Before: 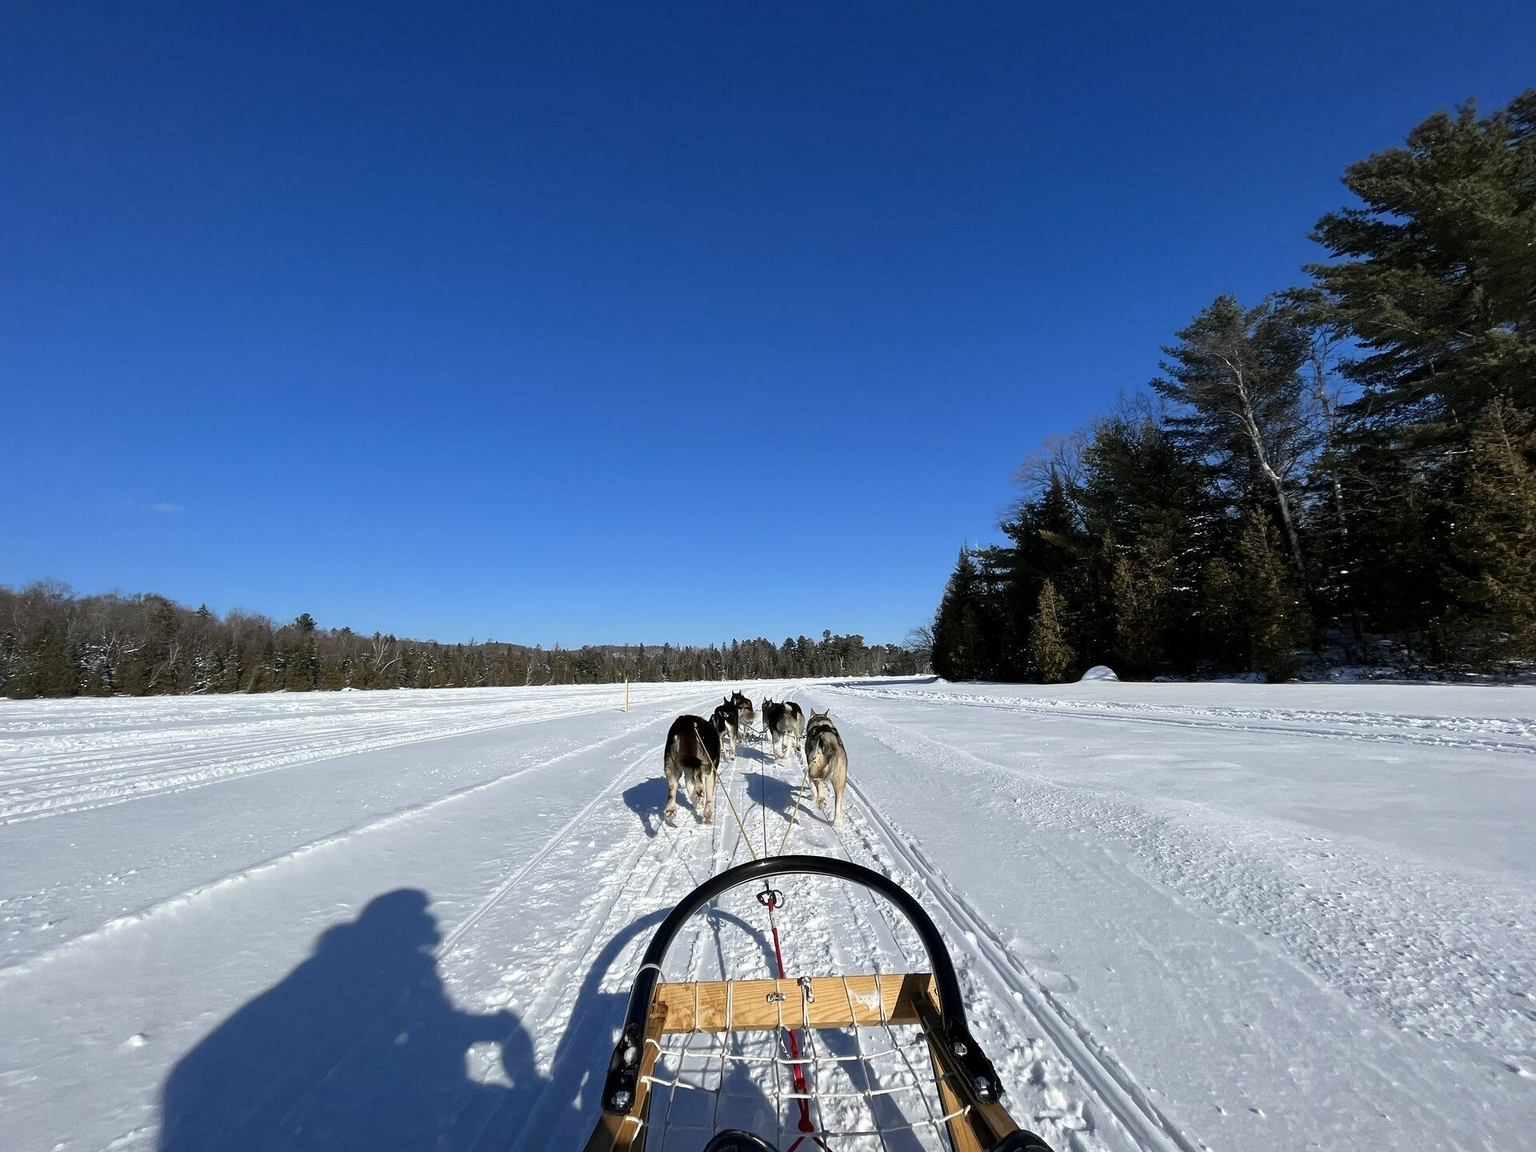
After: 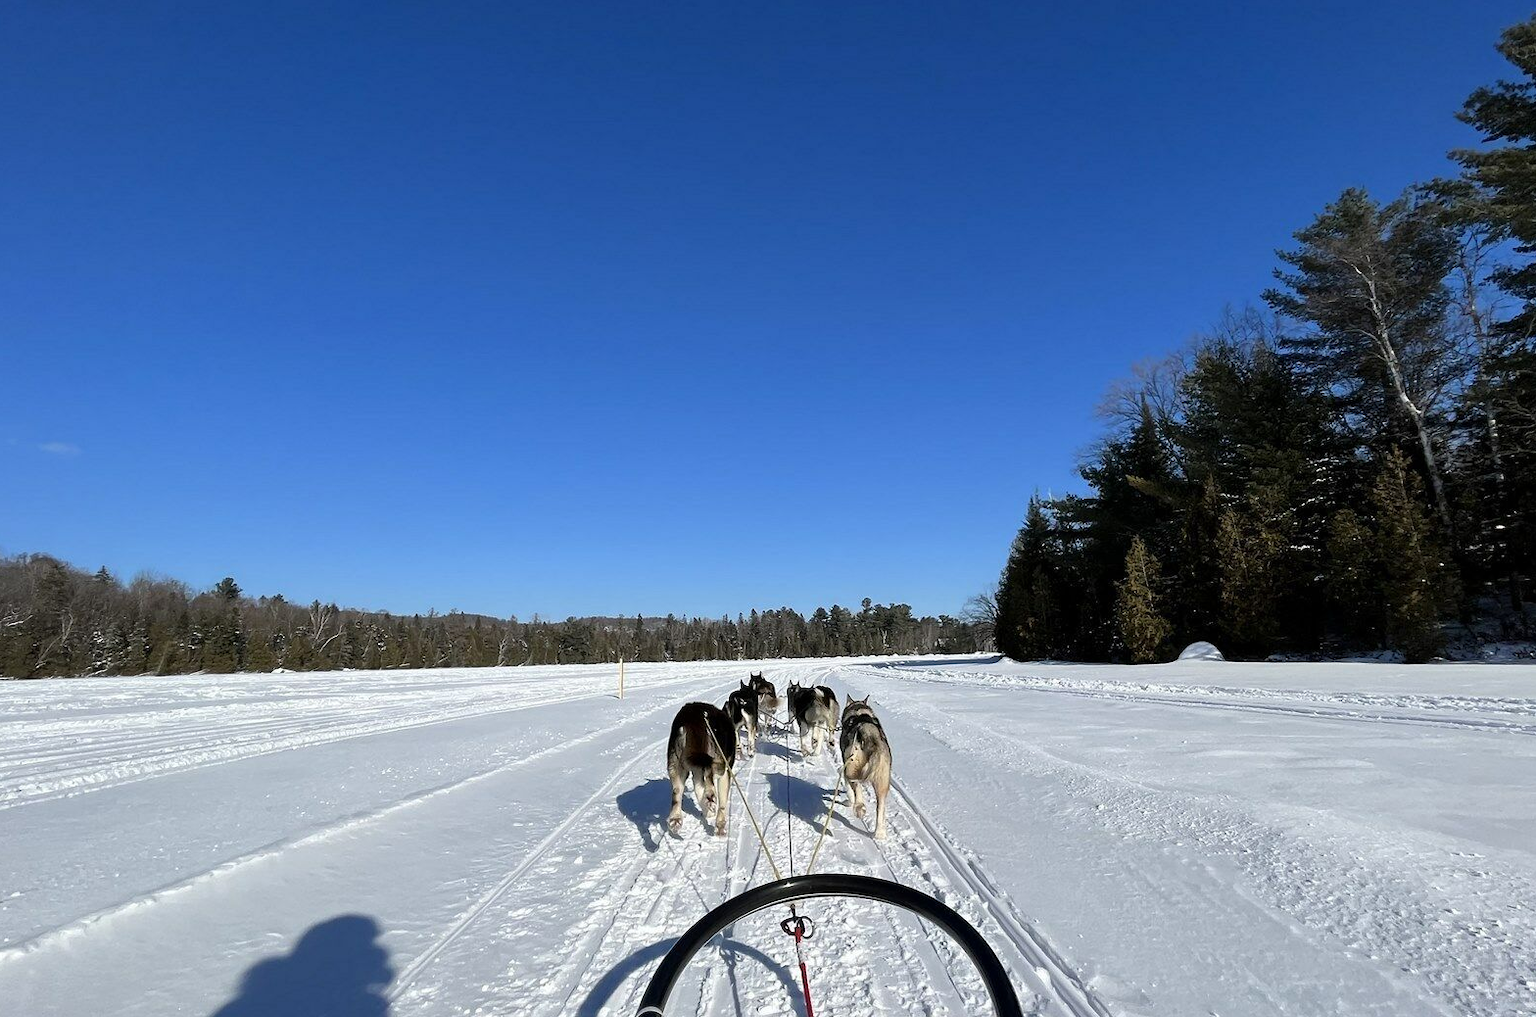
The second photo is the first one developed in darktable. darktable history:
crop: left 7.773%, top 12.346%, right 10.473%, bottom 15.477%
